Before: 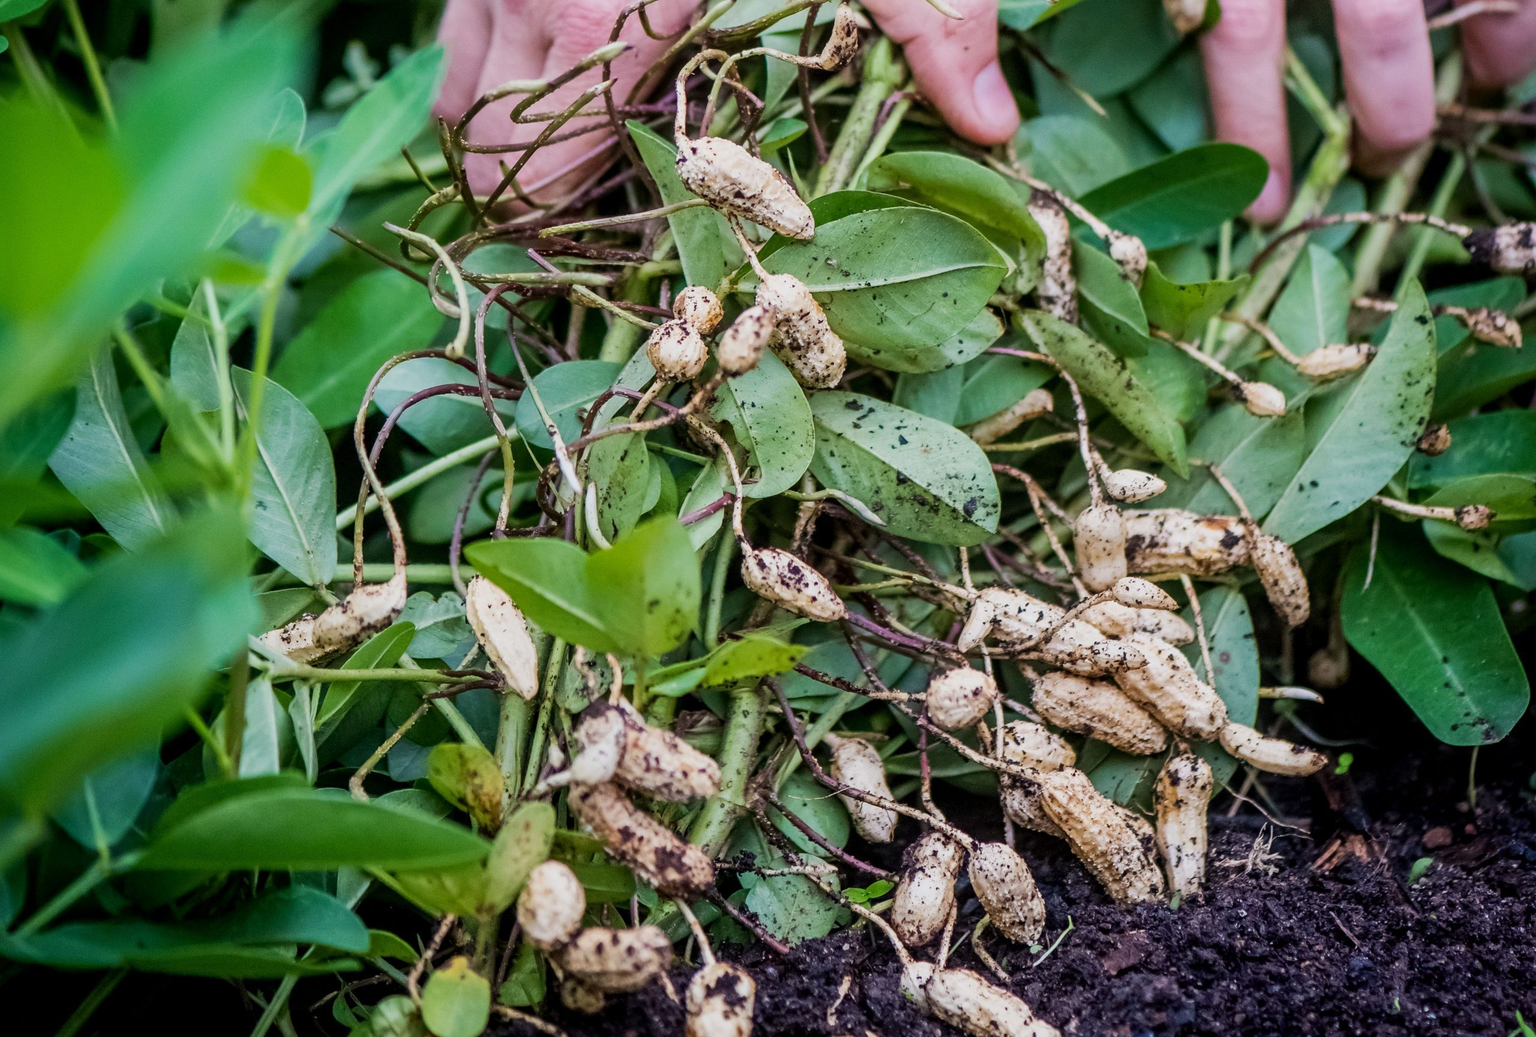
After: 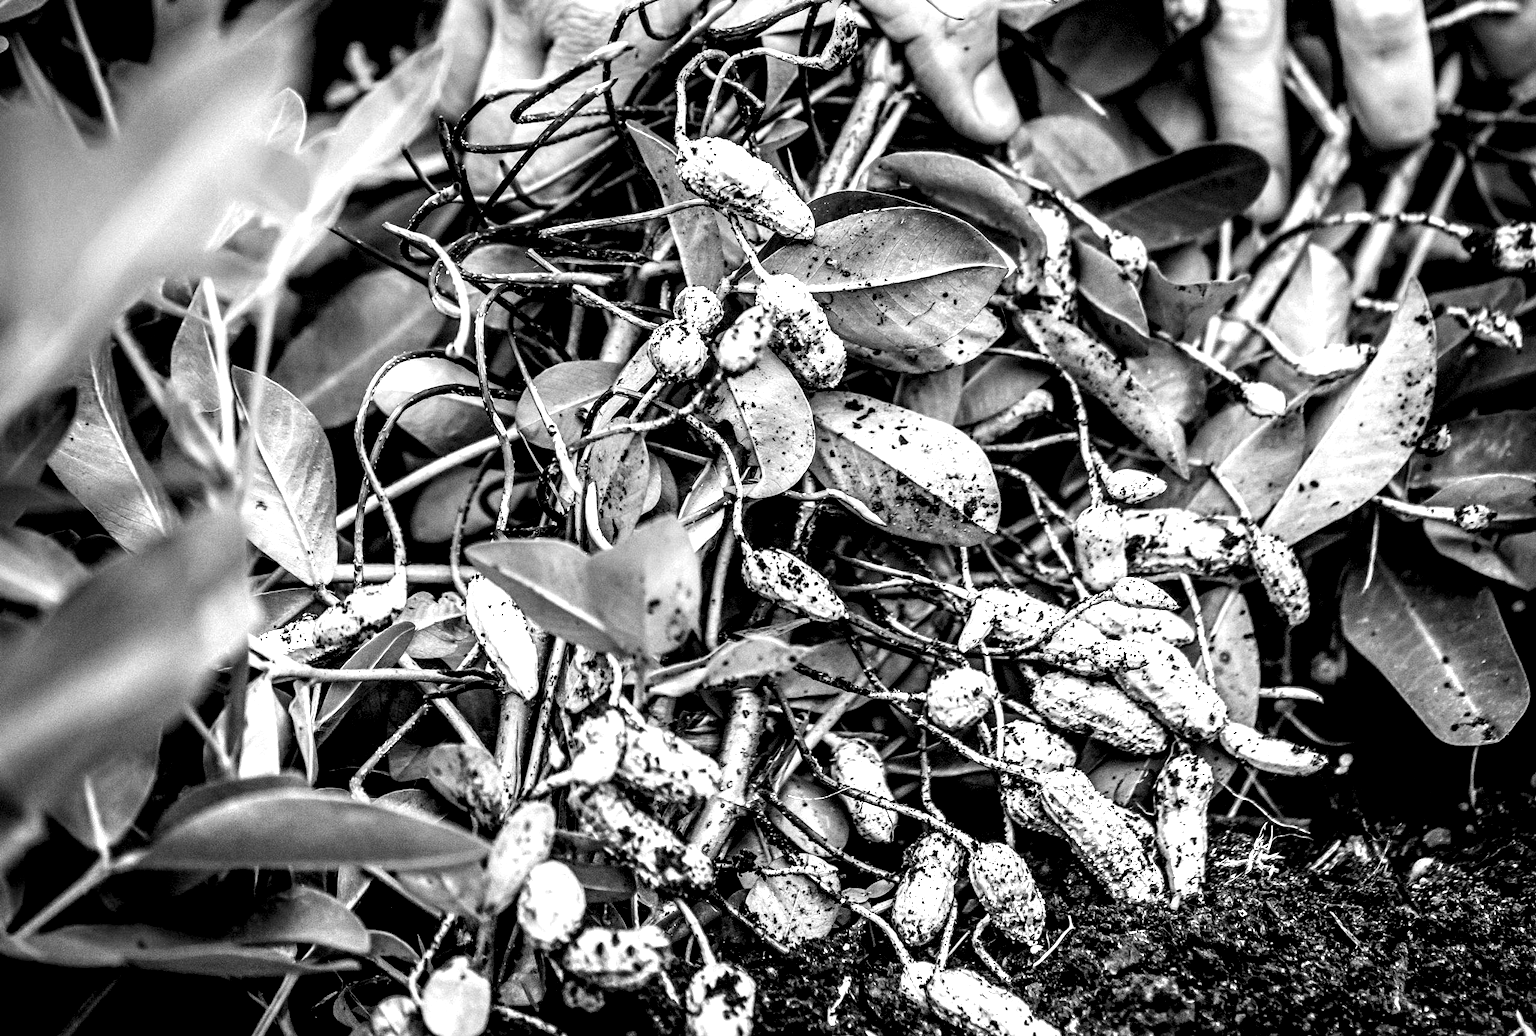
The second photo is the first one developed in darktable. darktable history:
monochrome: on, module defaults
local contrast: highlights 115%, shadows 42%, detail 293%
